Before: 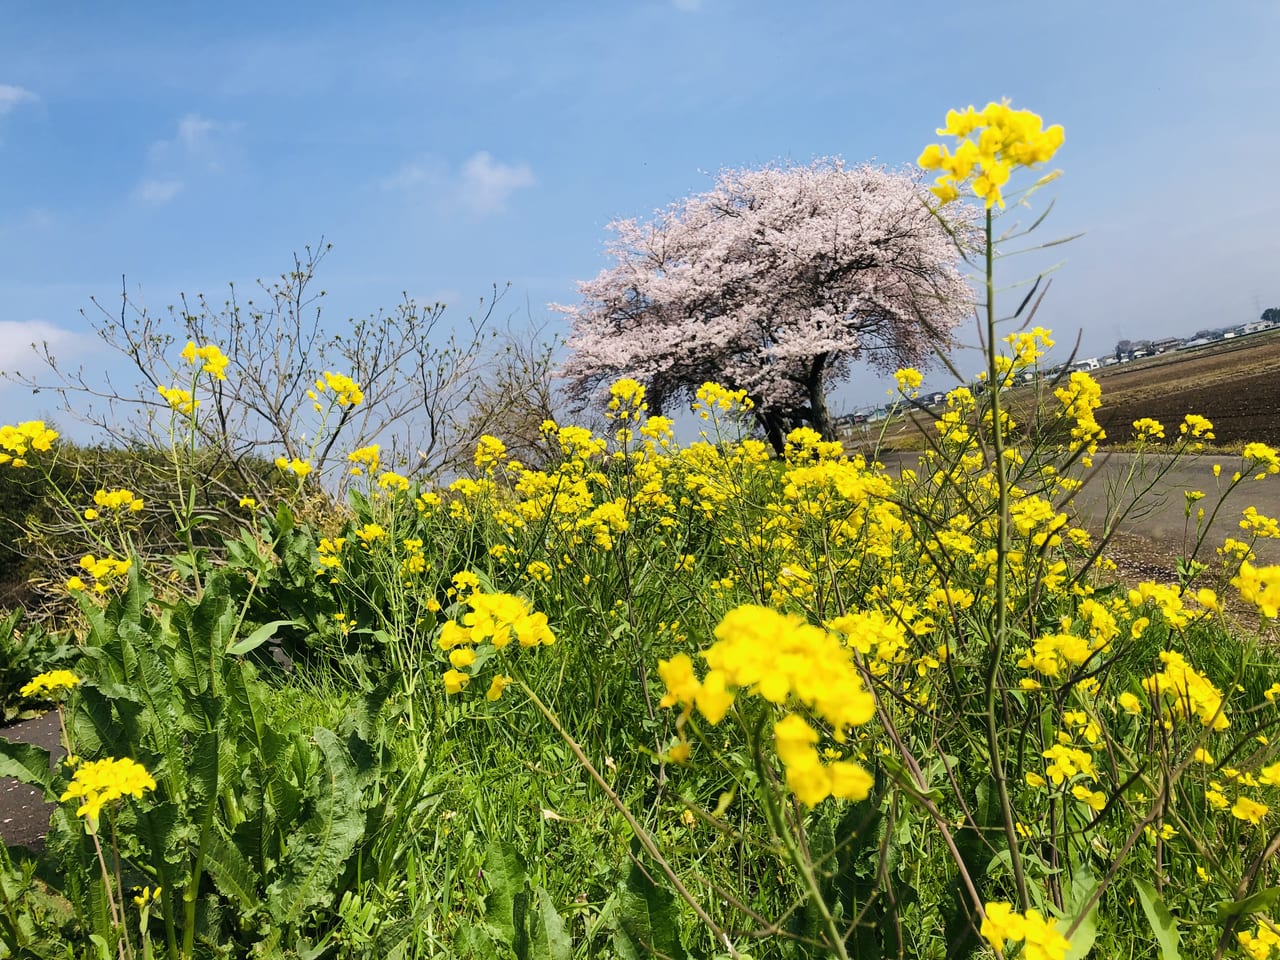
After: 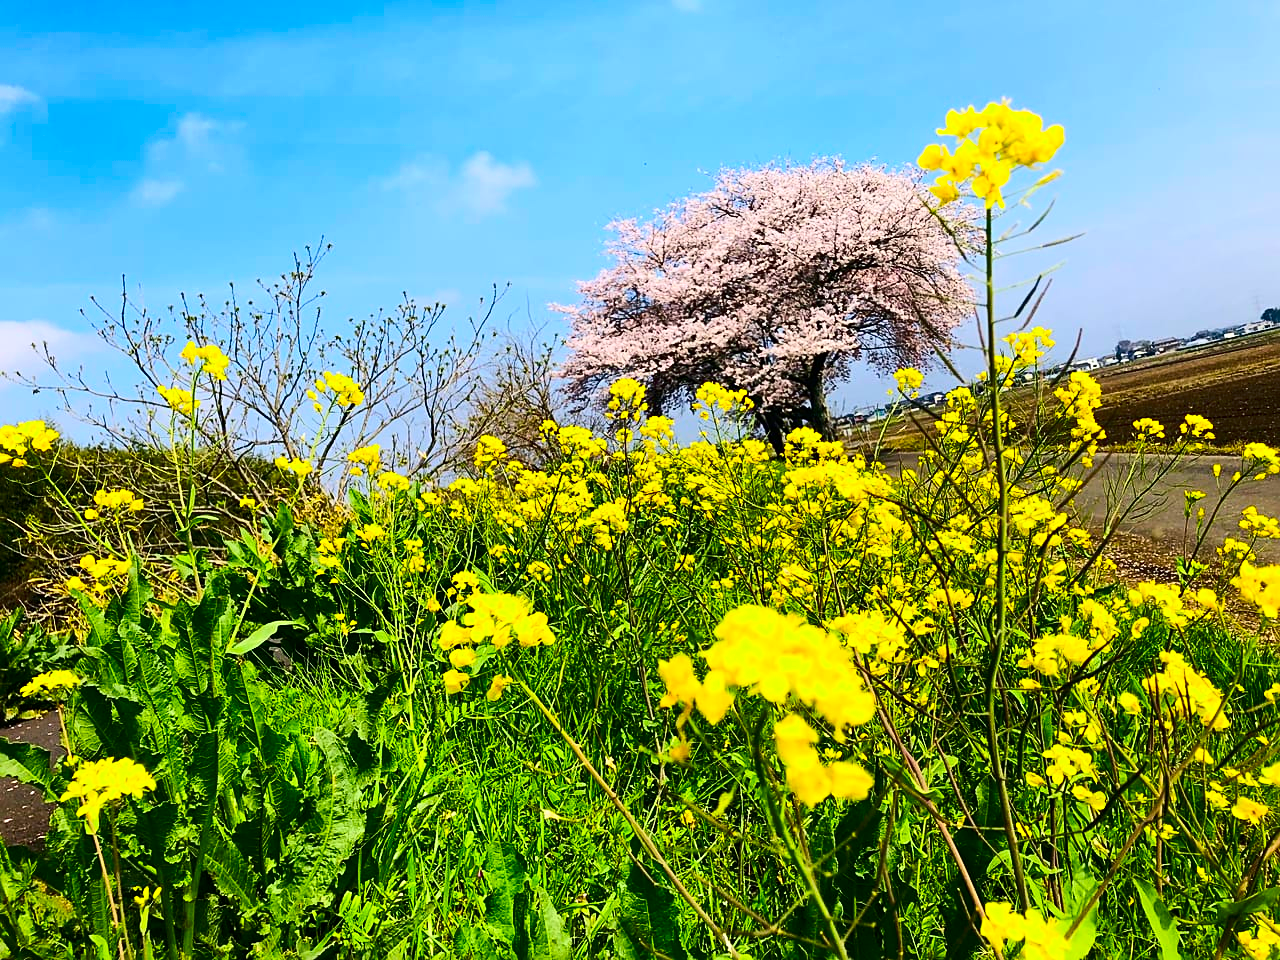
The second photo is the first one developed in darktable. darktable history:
contrast brightness saturation: contrast 0.265, brightness 0.012, saturation 0.886
sharpen: on, module defaults
